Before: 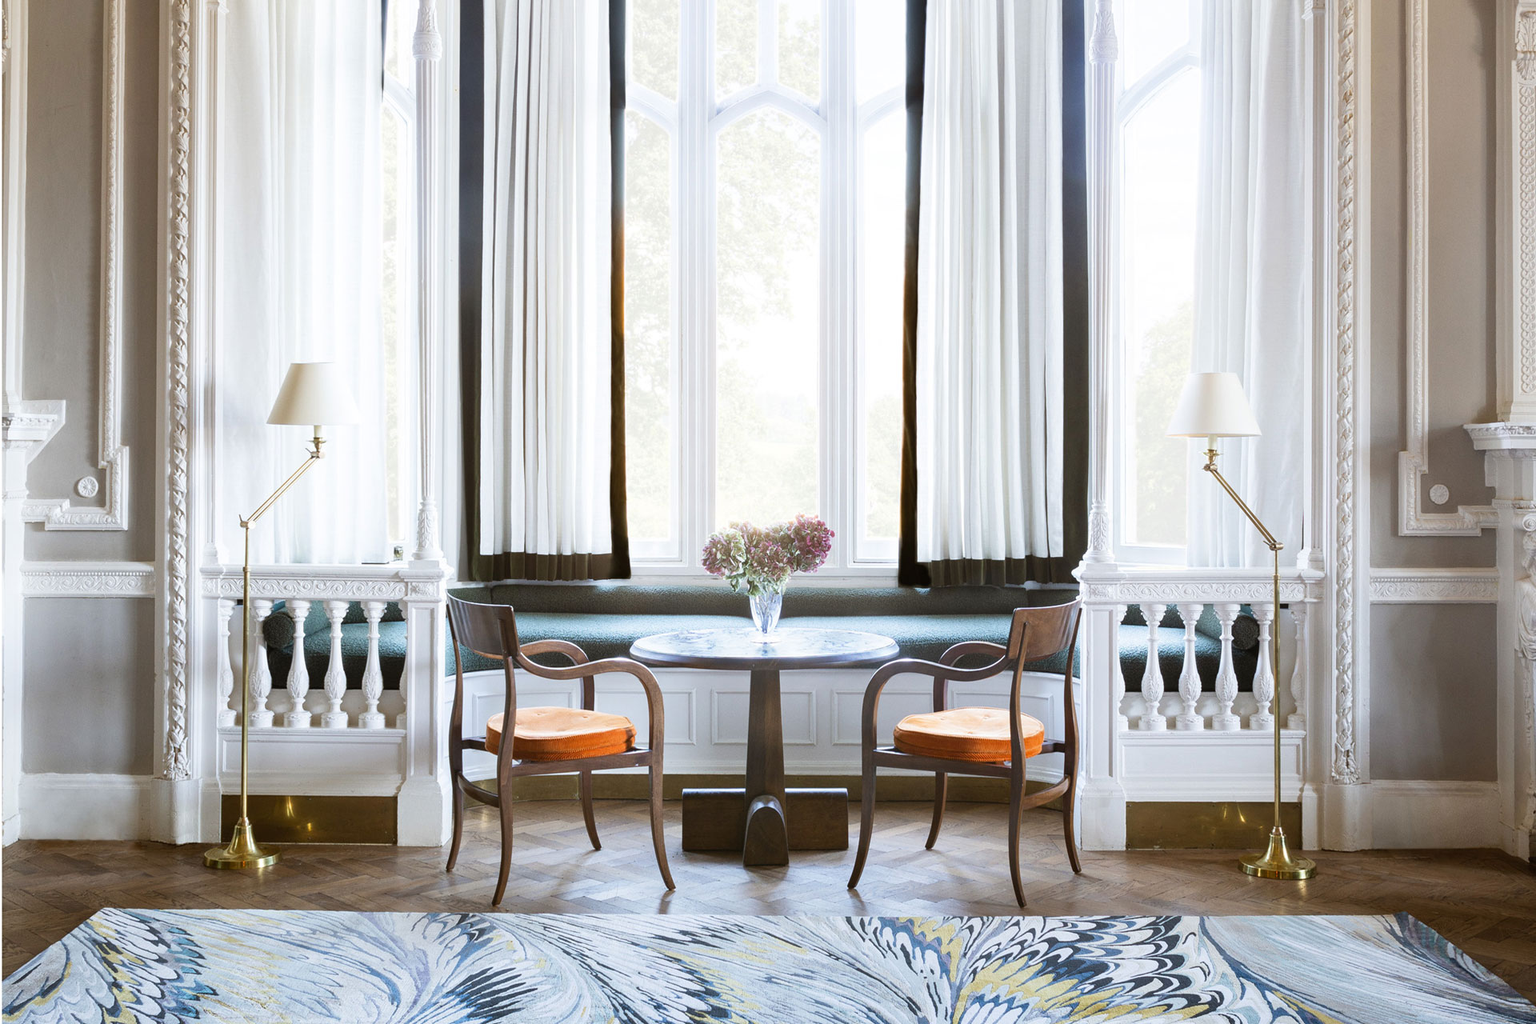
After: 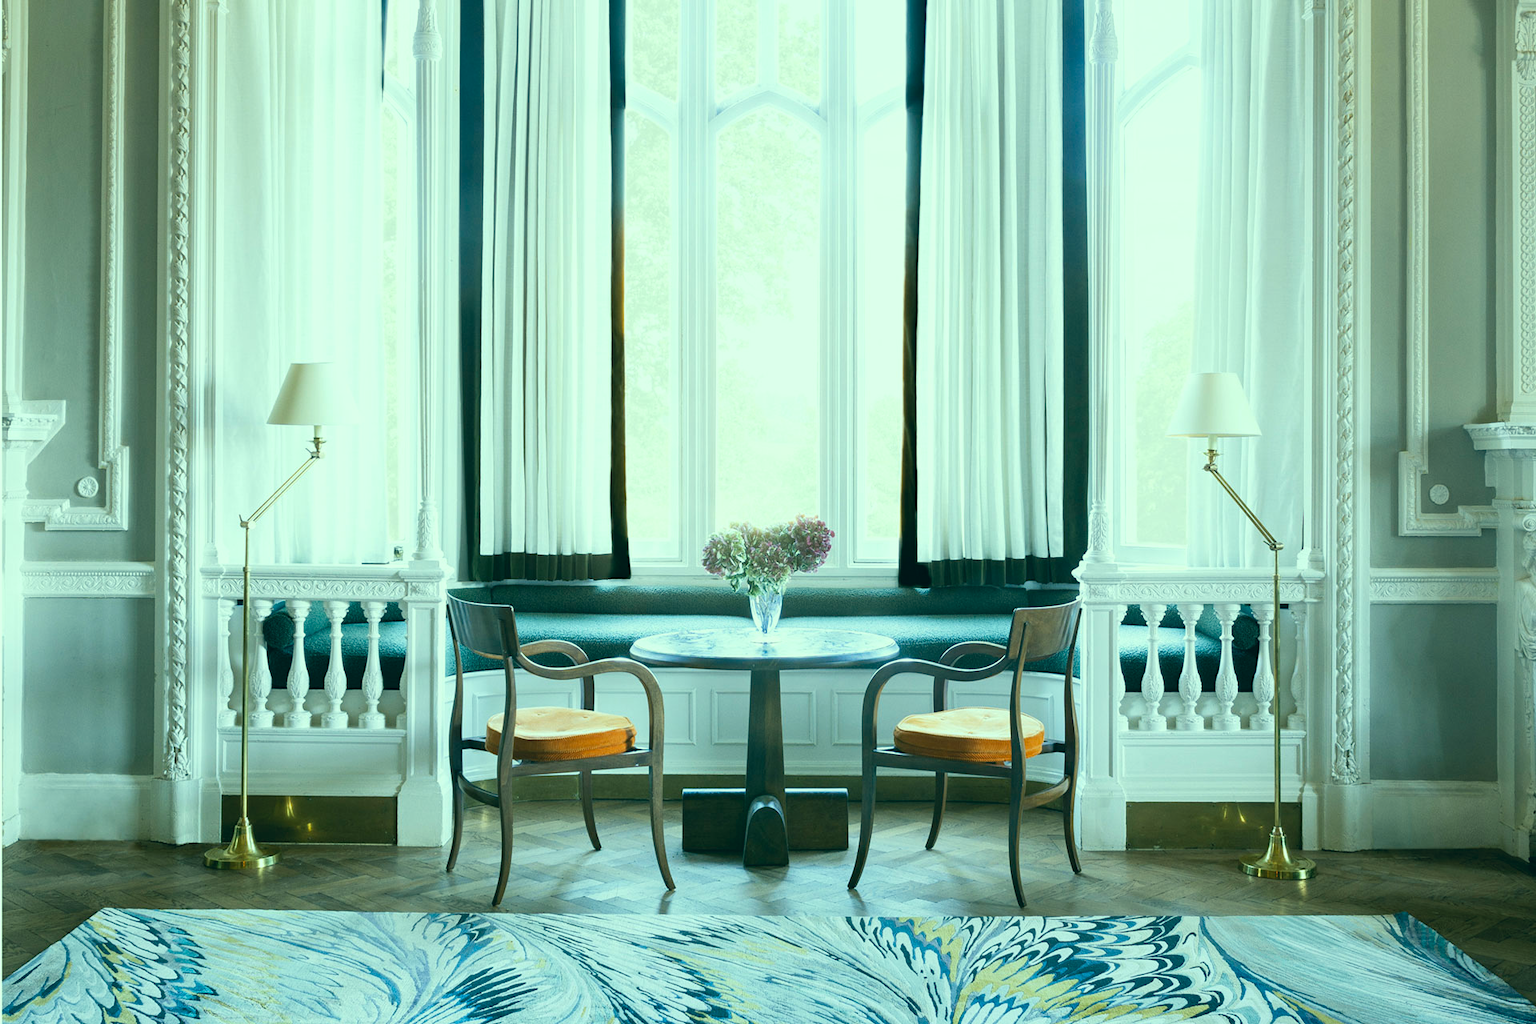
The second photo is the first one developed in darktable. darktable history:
color correction: highlights a* -19.55, highlights b* 9.79, shadows a* -20.12, shadows b* -10.1
